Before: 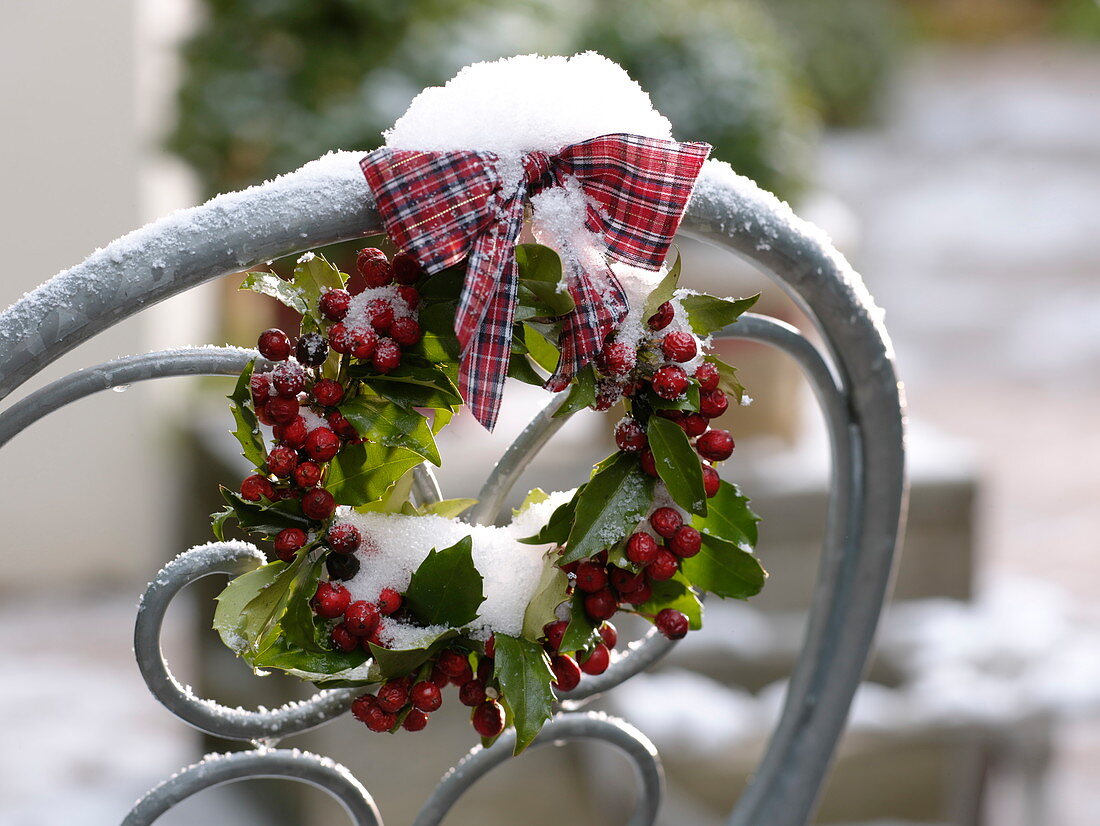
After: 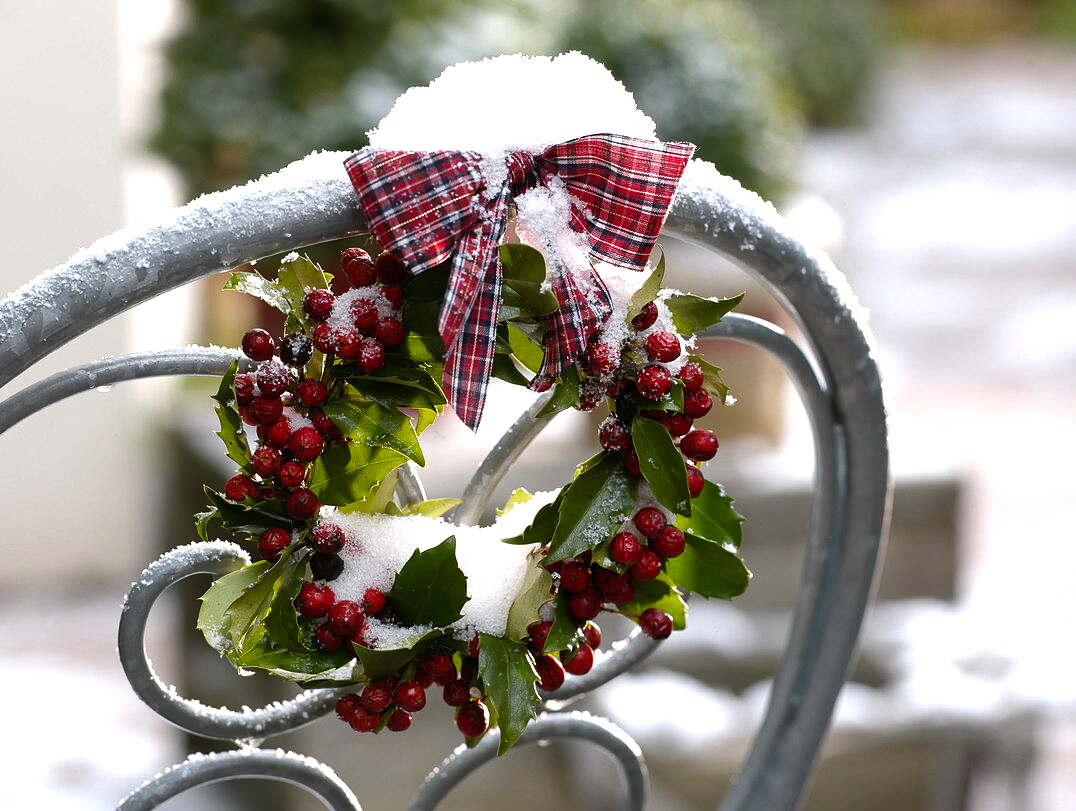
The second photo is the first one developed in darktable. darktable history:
color balance rgb: perceptual saturation grading › global saturation 19.29%, perceptual brilliance grading › highlights 16.118%, perceptual brilliance grading › mid-tones 6.467%, perceptual brilliance grading › shadows -14.956%, global vibrance -23.713%
crop and rotate: left 1.51%, right 0.589%, bottom 1.718%
